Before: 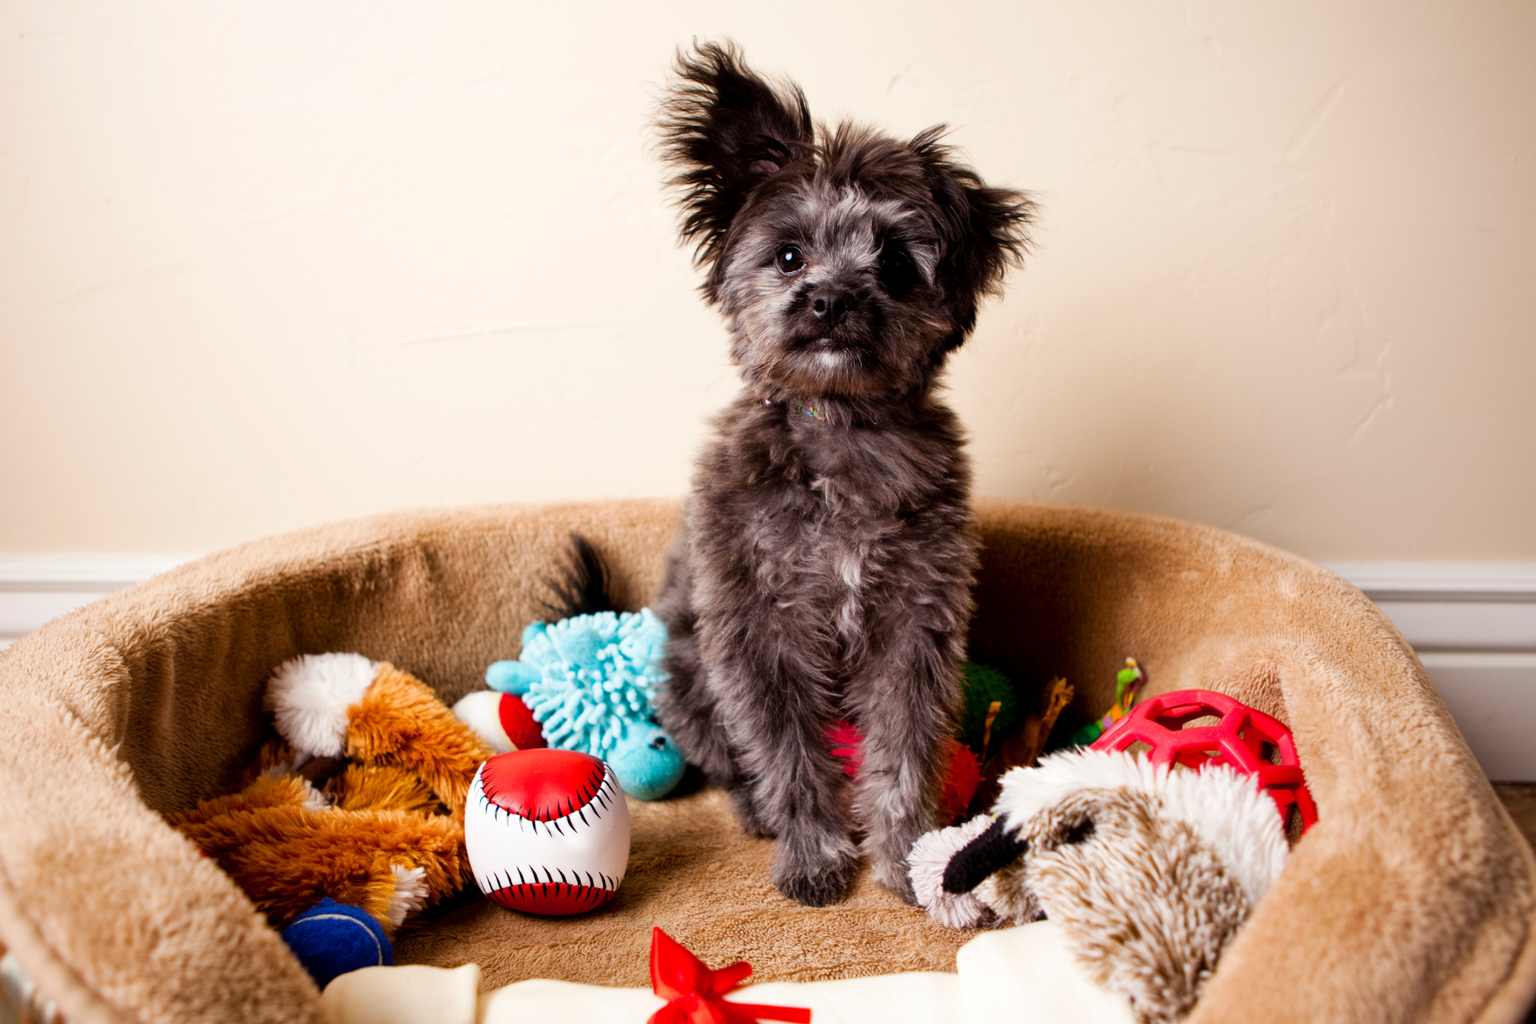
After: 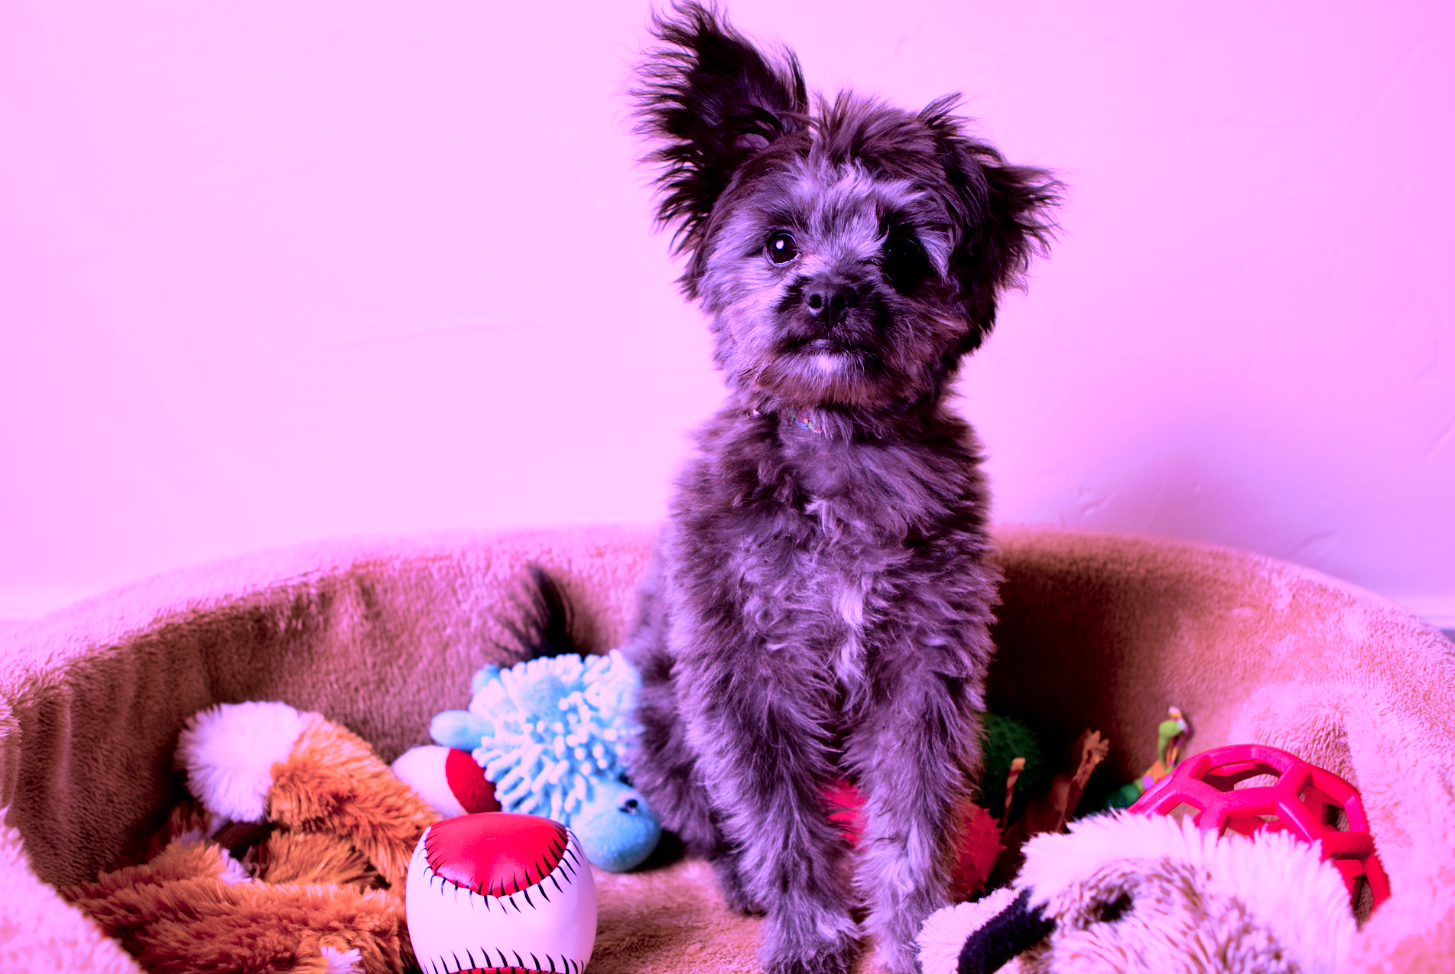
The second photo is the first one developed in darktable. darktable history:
crop and rotate: left 7.356%, top 4.43%, right 10.528%, bottom 13.079%
color calibration: illuminant custom, x 0.38, y 0.48, temperature 4447.81 K
tone curve: curves: ch0 [(0, 0) (0.004, 0.001) (0.133, 0.112) (0.325, 0.362) (0.832, 0.893) (1, 1)], color space Lab, independent channels, preserve colors none
shadows and highlights: highlights color adjustment 73.05%
velvia: strength 28.36%
